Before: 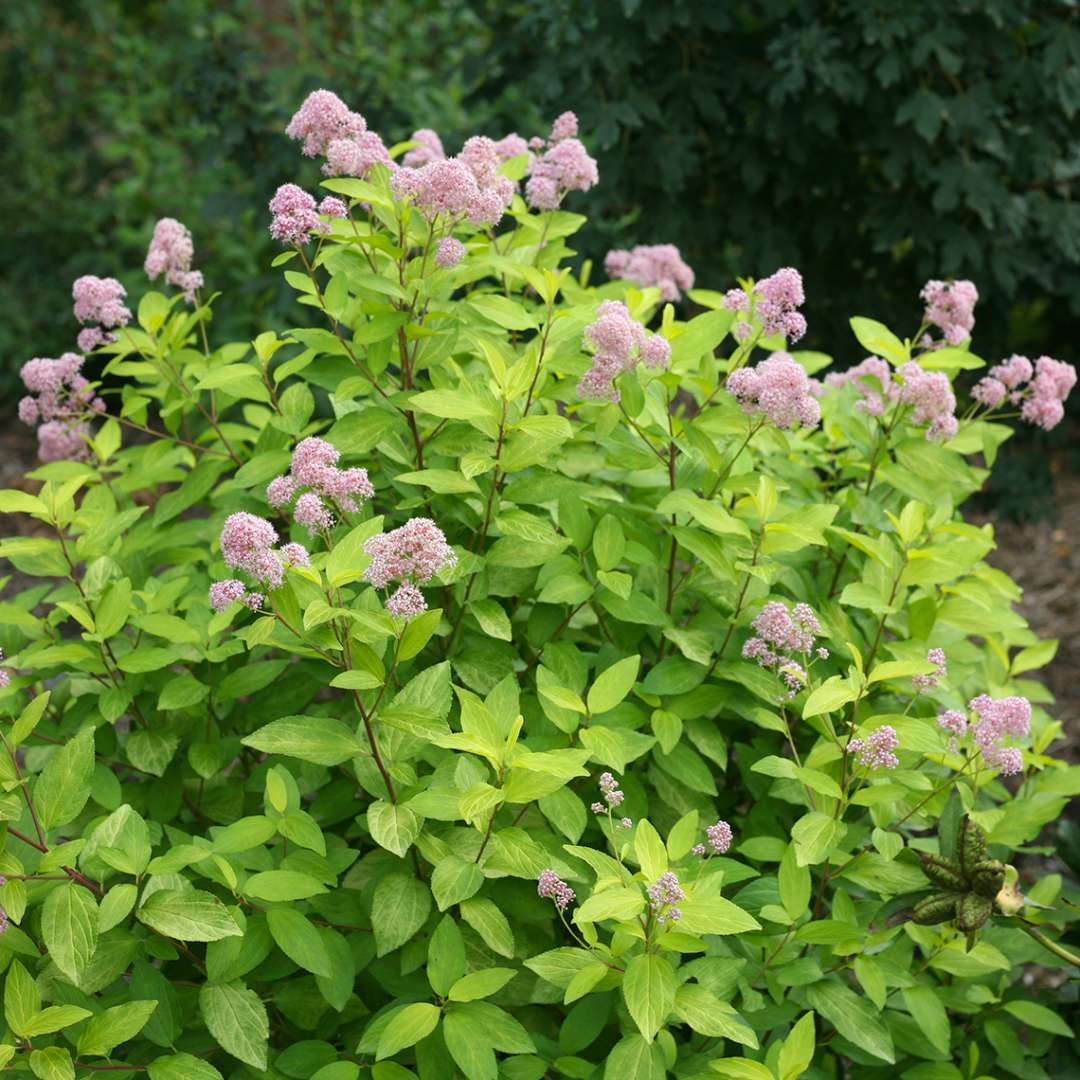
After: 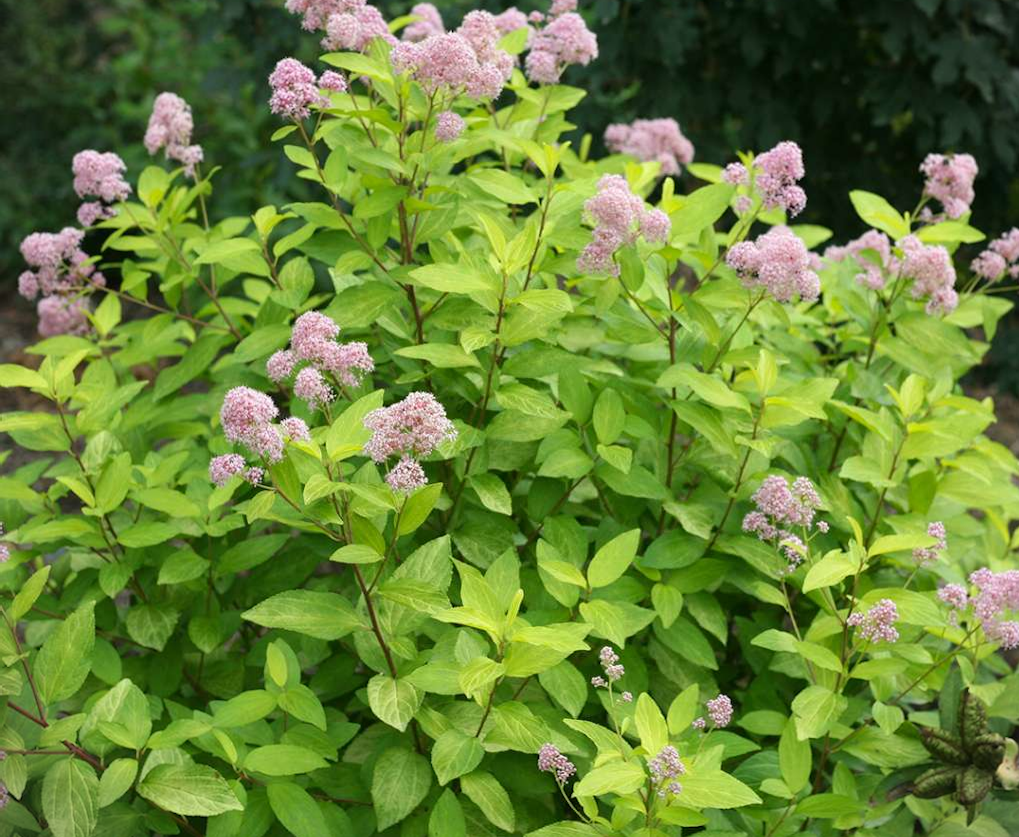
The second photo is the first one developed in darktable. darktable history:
exposure: compensate highlight preservation false
crop and rotate: angle 0.065°, top 11.71%, right 5.519%, bottom 10.679%
vignetting: fall-off start 100.59%
